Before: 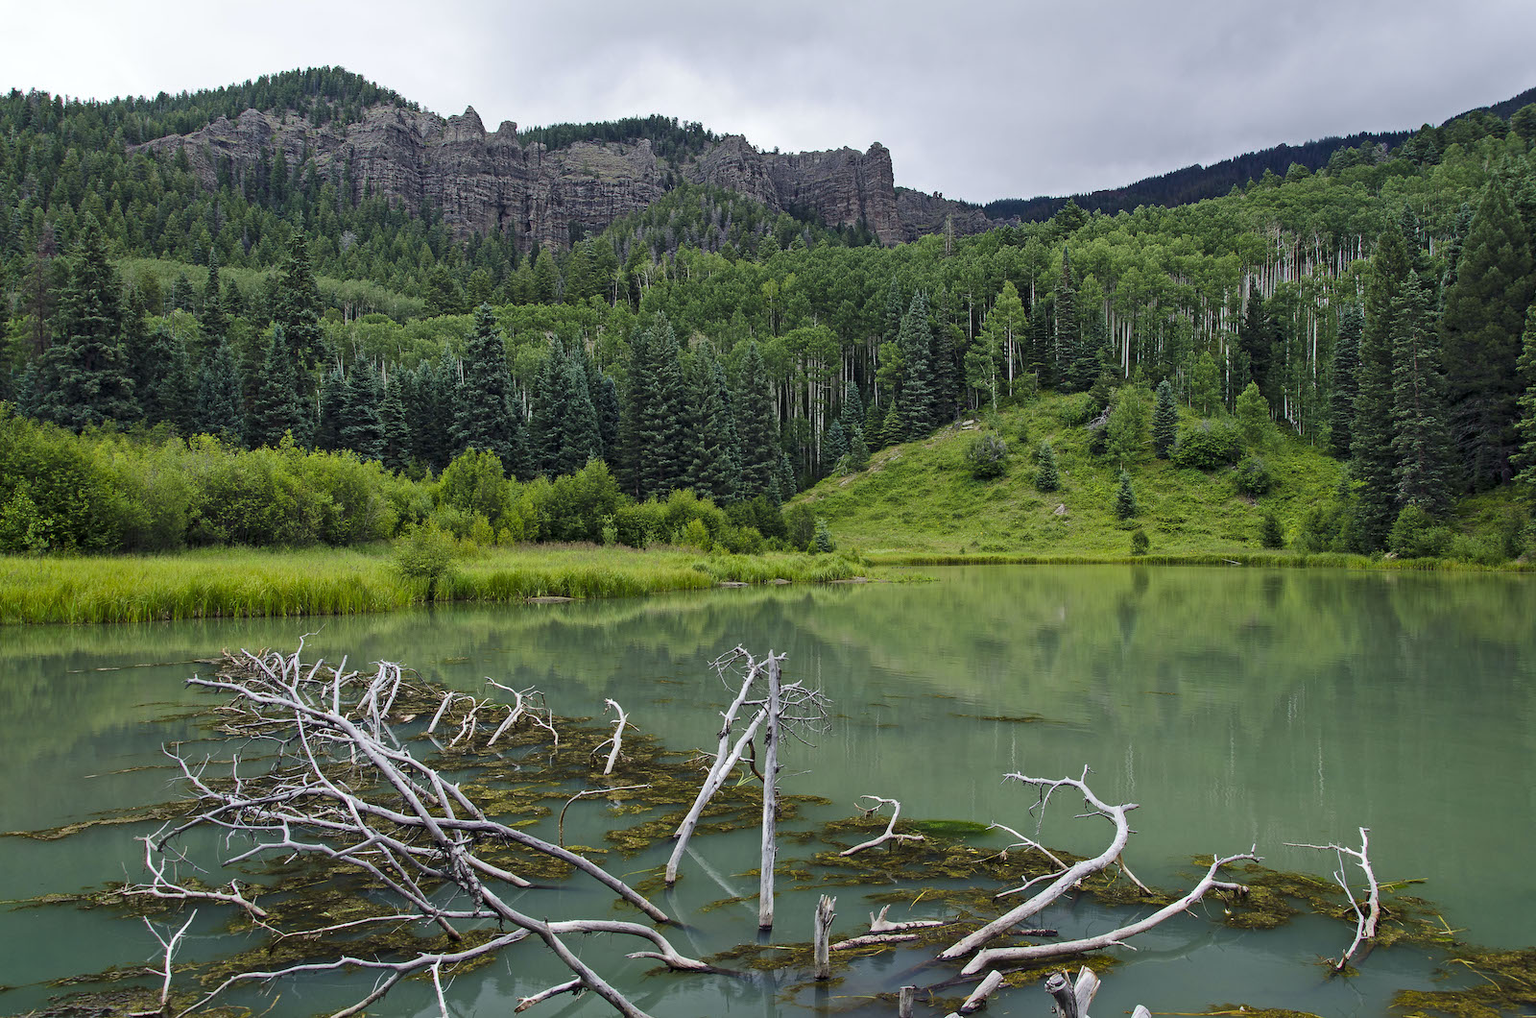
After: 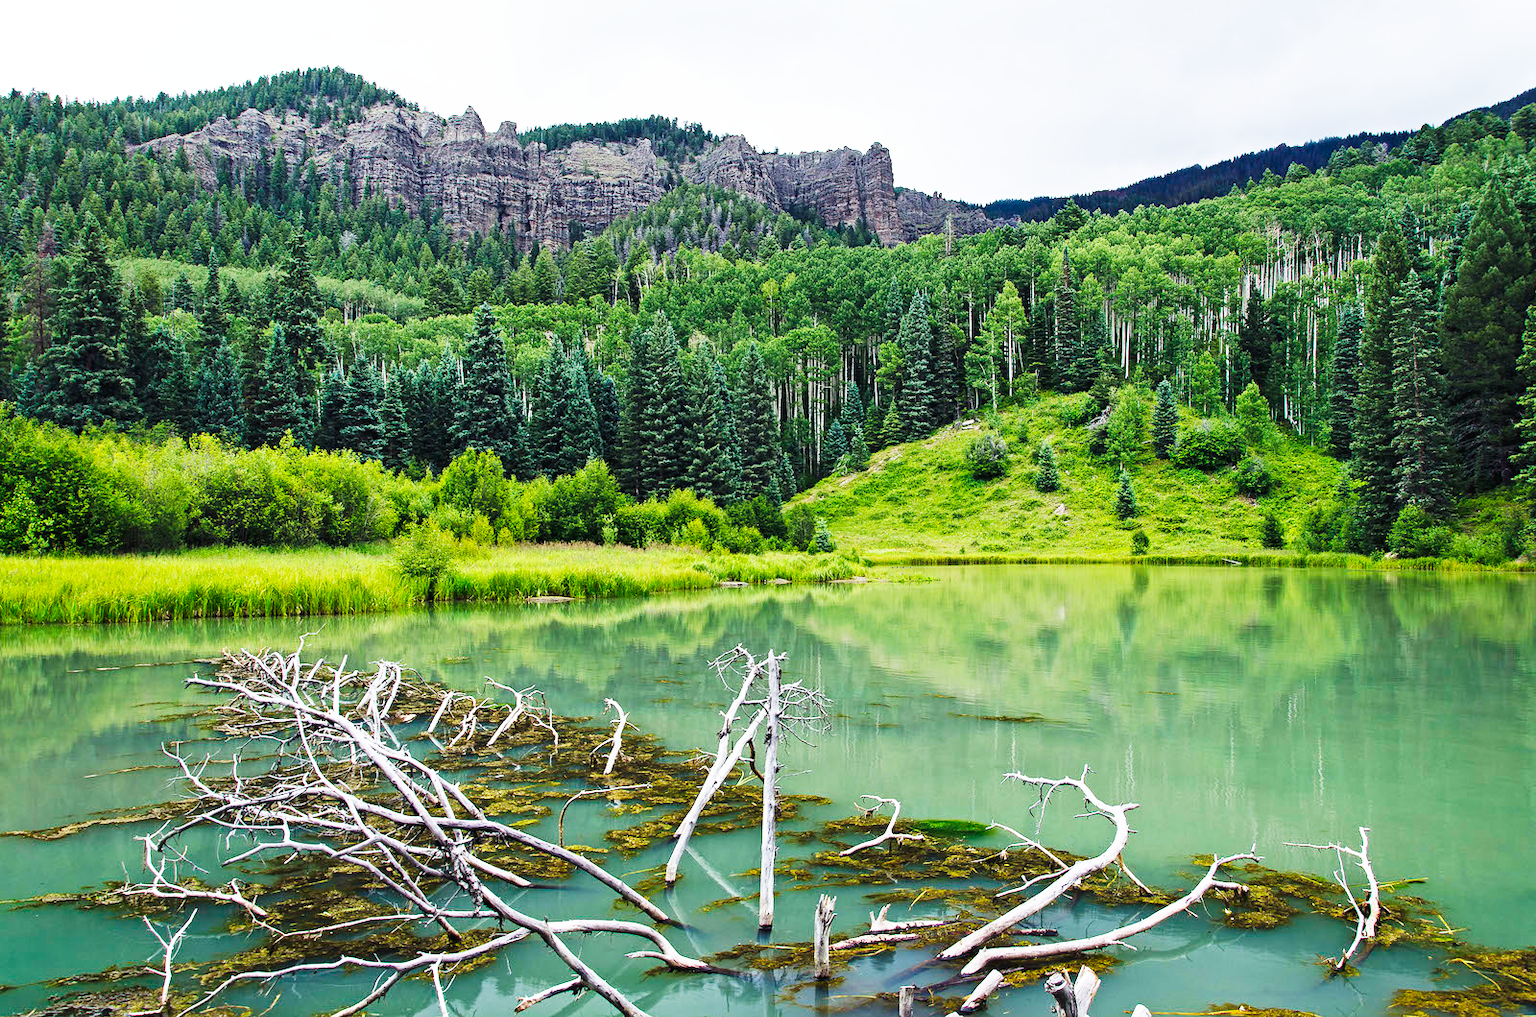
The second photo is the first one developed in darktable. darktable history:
exposure: black level correction -0.004, exposure 0.049 EV, compensate highlight preservation false
base curve: curves: ch0 [(0, 0) (0.007, 0.004) (0.027, 0.03) (0.046, 0.07) (0.207, 0.54) (0.442, 0.872) (0.673, 0.972) (1, 1)], preserve colors none
